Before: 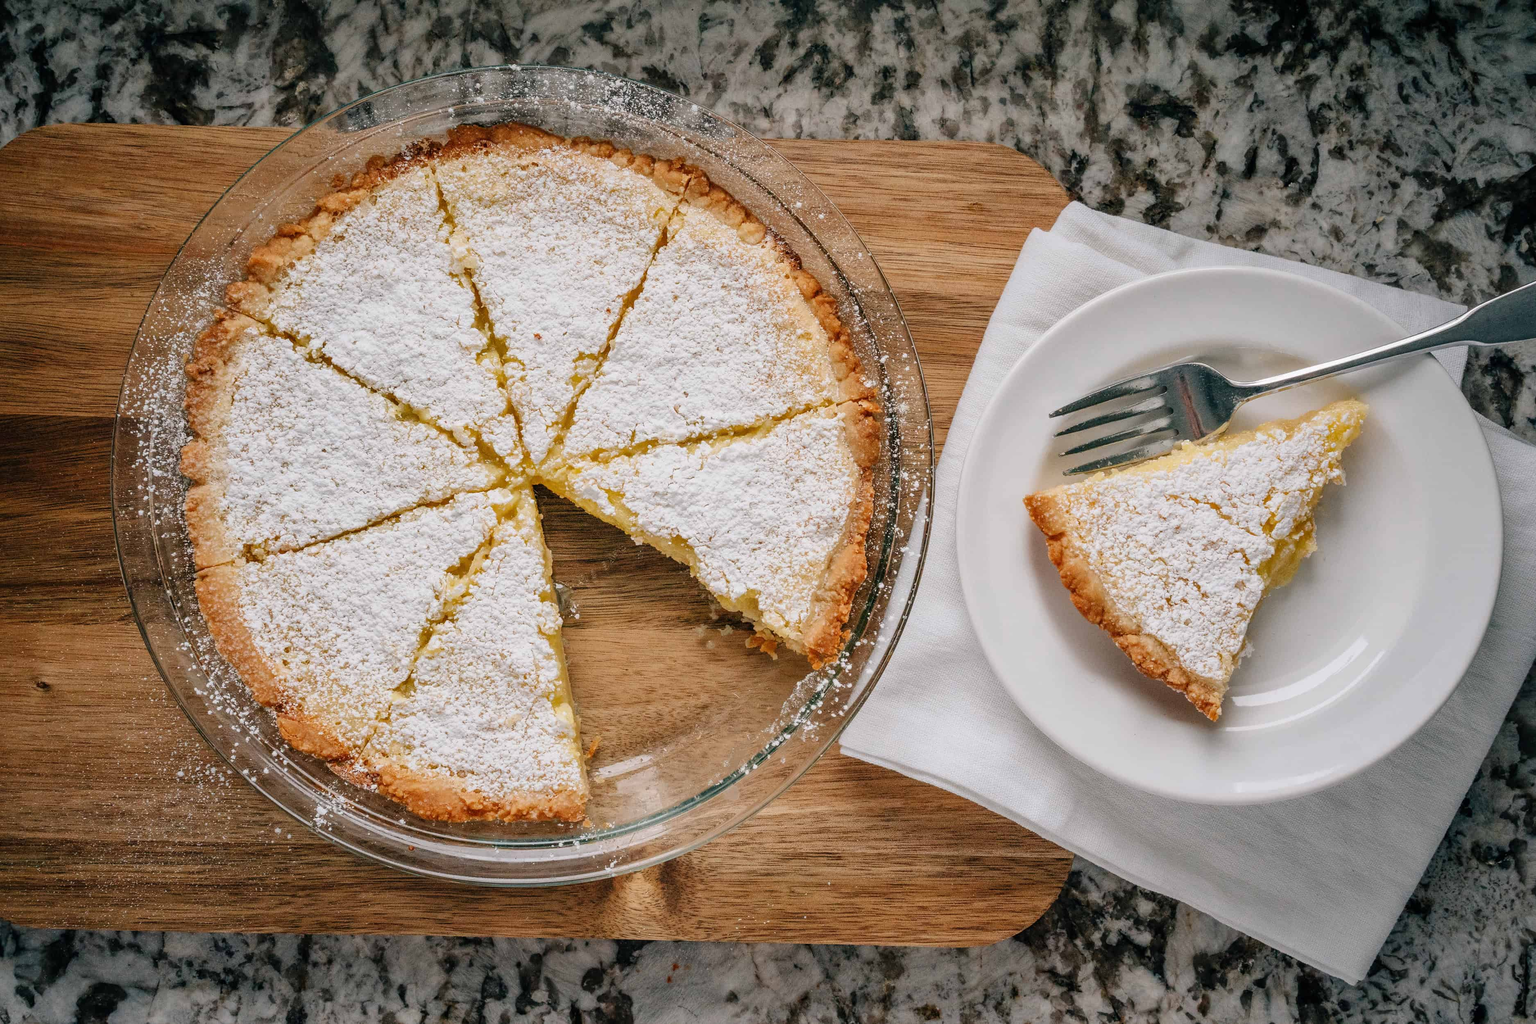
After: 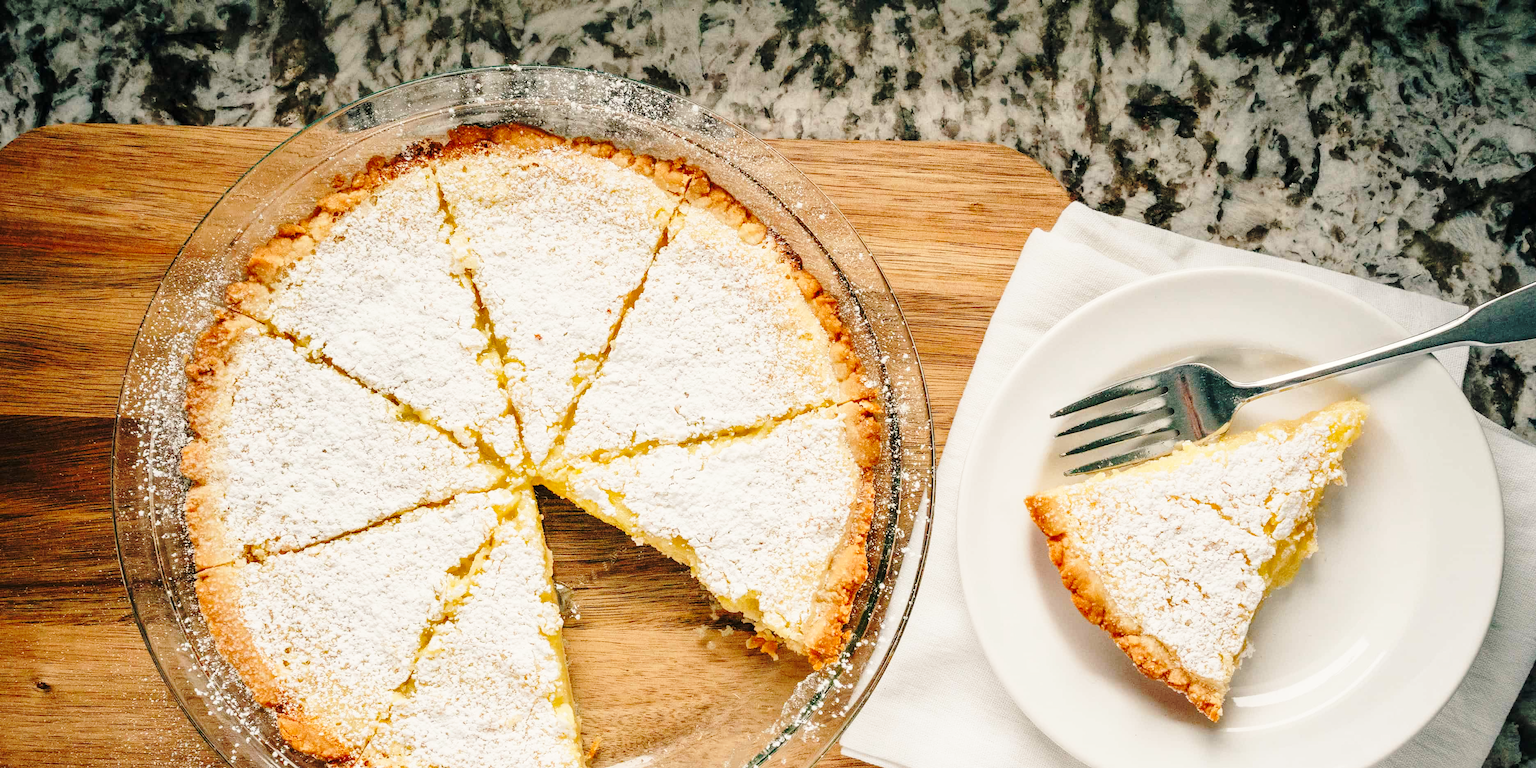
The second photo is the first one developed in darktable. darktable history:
exposure: exposure -0.048 EV, compensate highlight preservation false
white balance: red 1.029, blue 0.92
base curve: curves: ch0 [(0, 0) (0.032, 0.037) (0.105, 0.228) (0.435, 0.76) (0.856, 0.983) (1, 1)], preserve colors none
crop: bottom 24.967%
